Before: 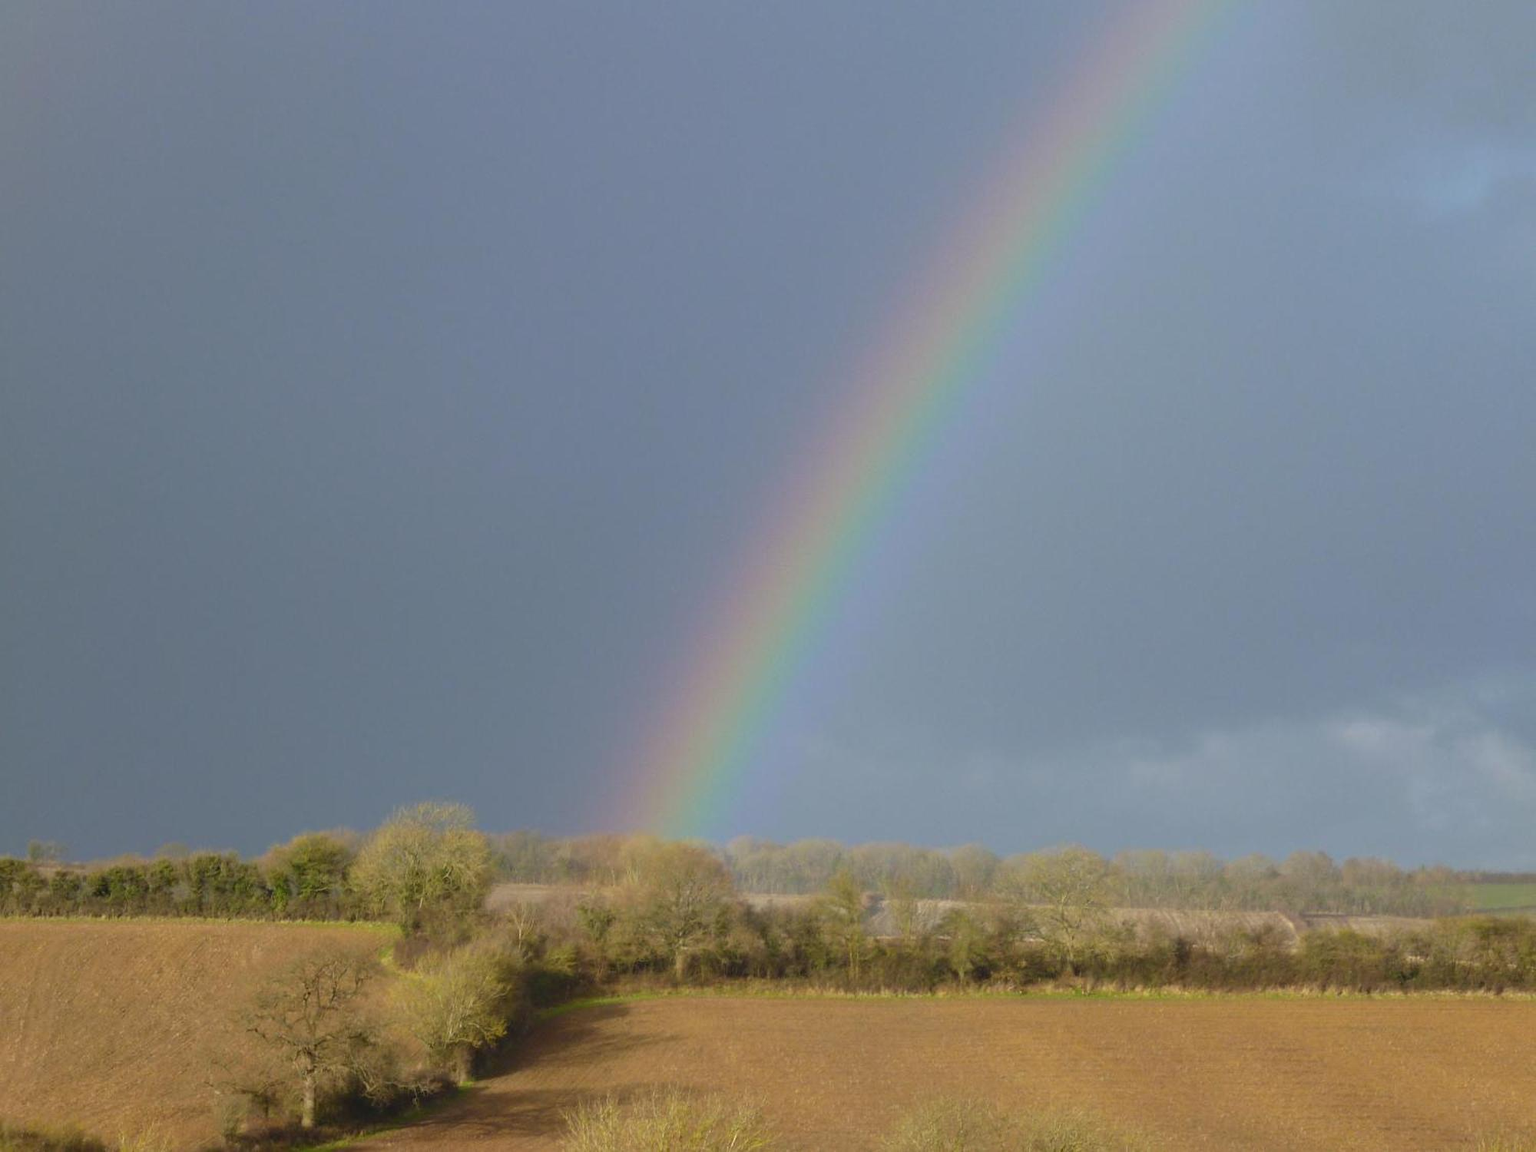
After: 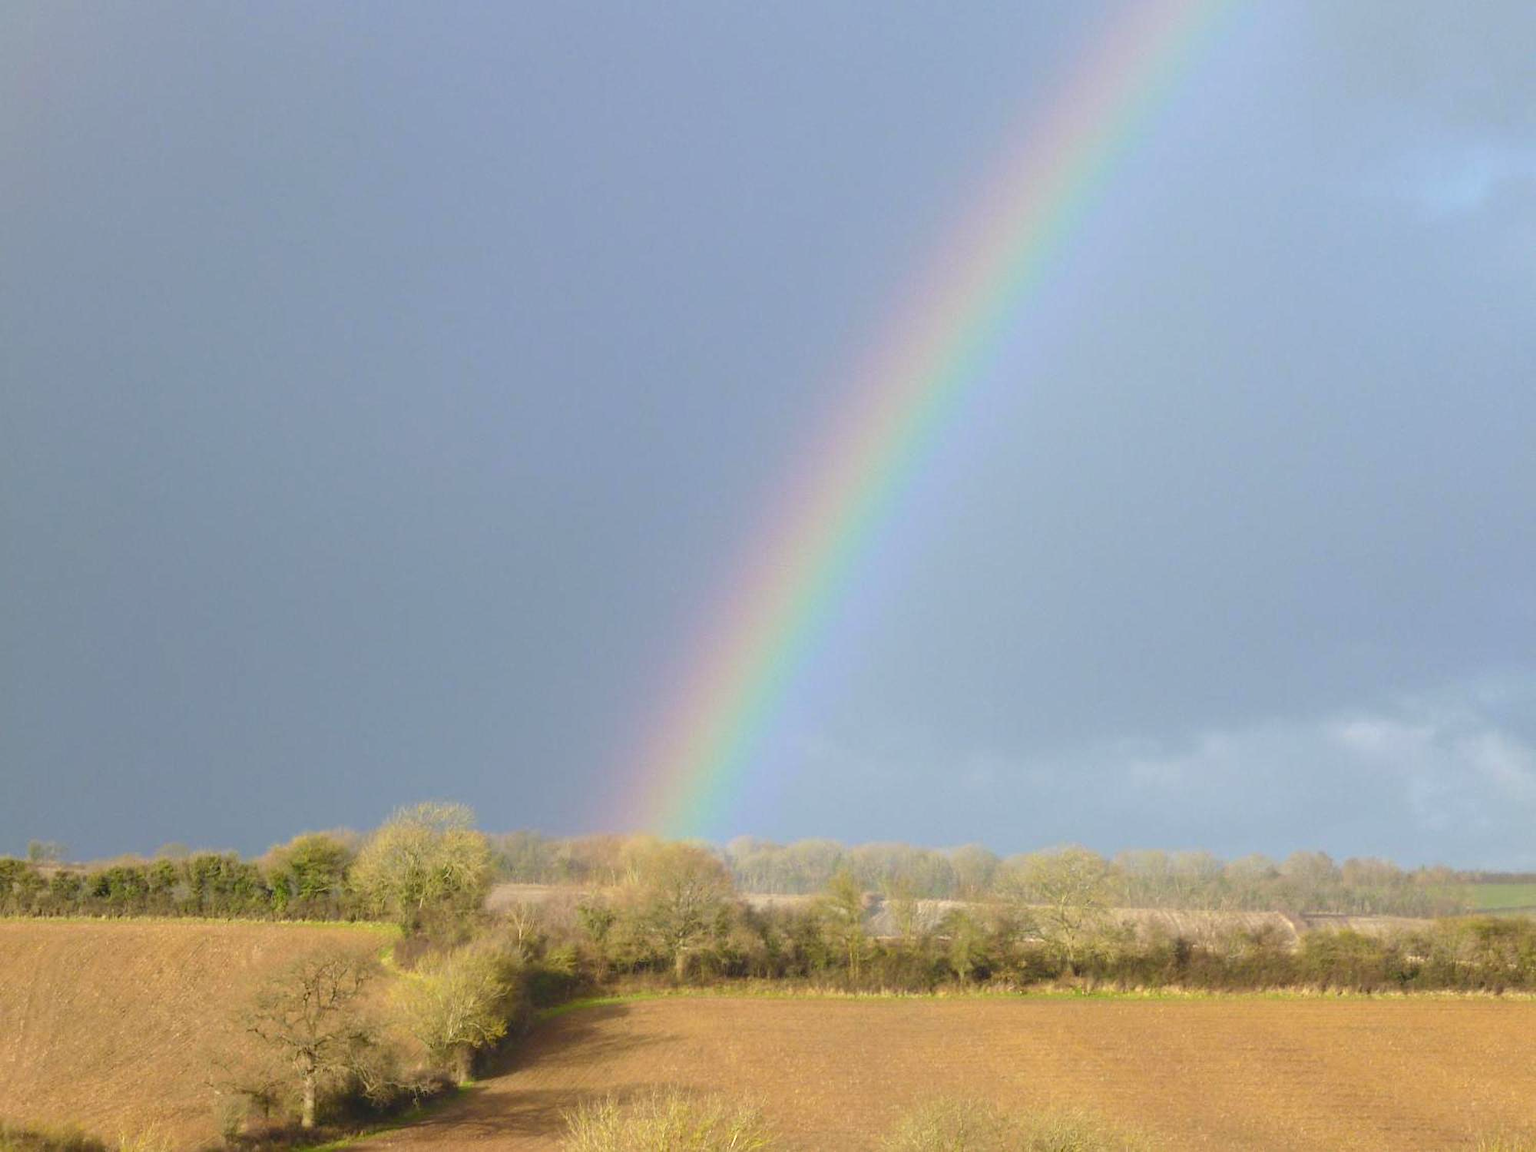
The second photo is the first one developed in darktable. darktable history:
exposure: black level correction 0.001, exposure 0.676 EV, compensate highlight preservation false
